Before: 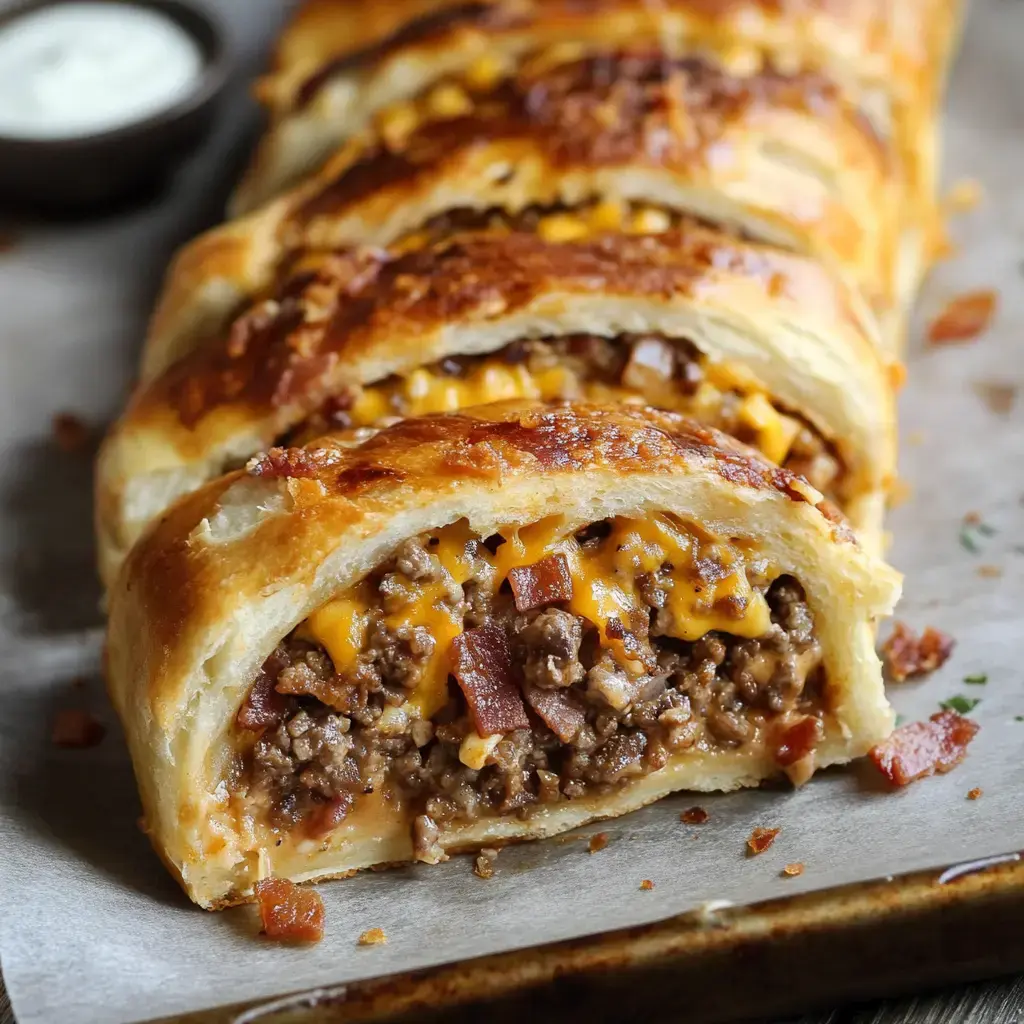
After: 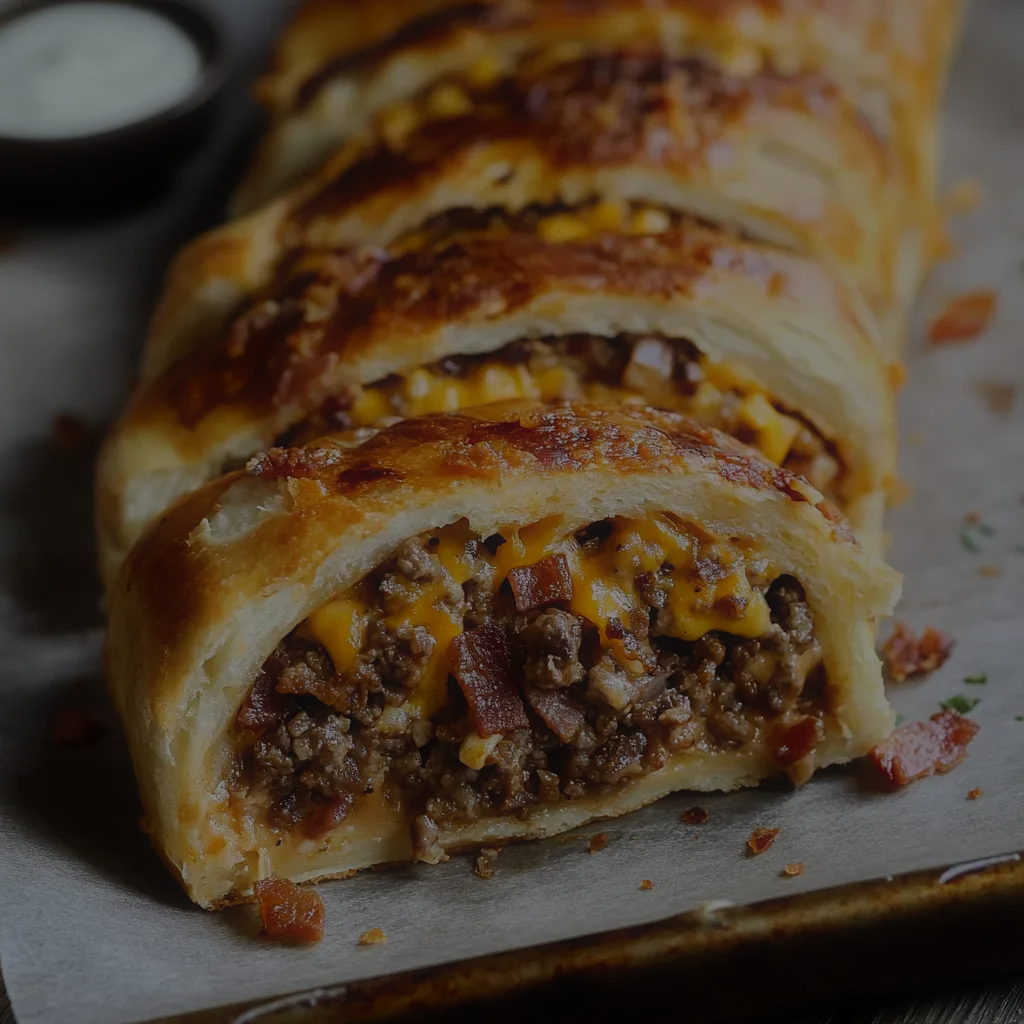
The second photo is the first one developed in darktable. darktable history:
contrast equalizer: y [[0.5, 0.486, 0.447, 0.446, 0.489, 0.5], [0.5 ×6], [0.5 ×6], [0 ×6], [0 ×6]]
tone equalizer: -8 EV -2 EV, -7 EV -2 EV, -6 EV -2 EV, -5 EV -2 EV, -4 EV -2 EV, -3 EV -2 EV, -2 EV -2 EV, -1 EV -1.63 EV, +0 EV -2 EV
